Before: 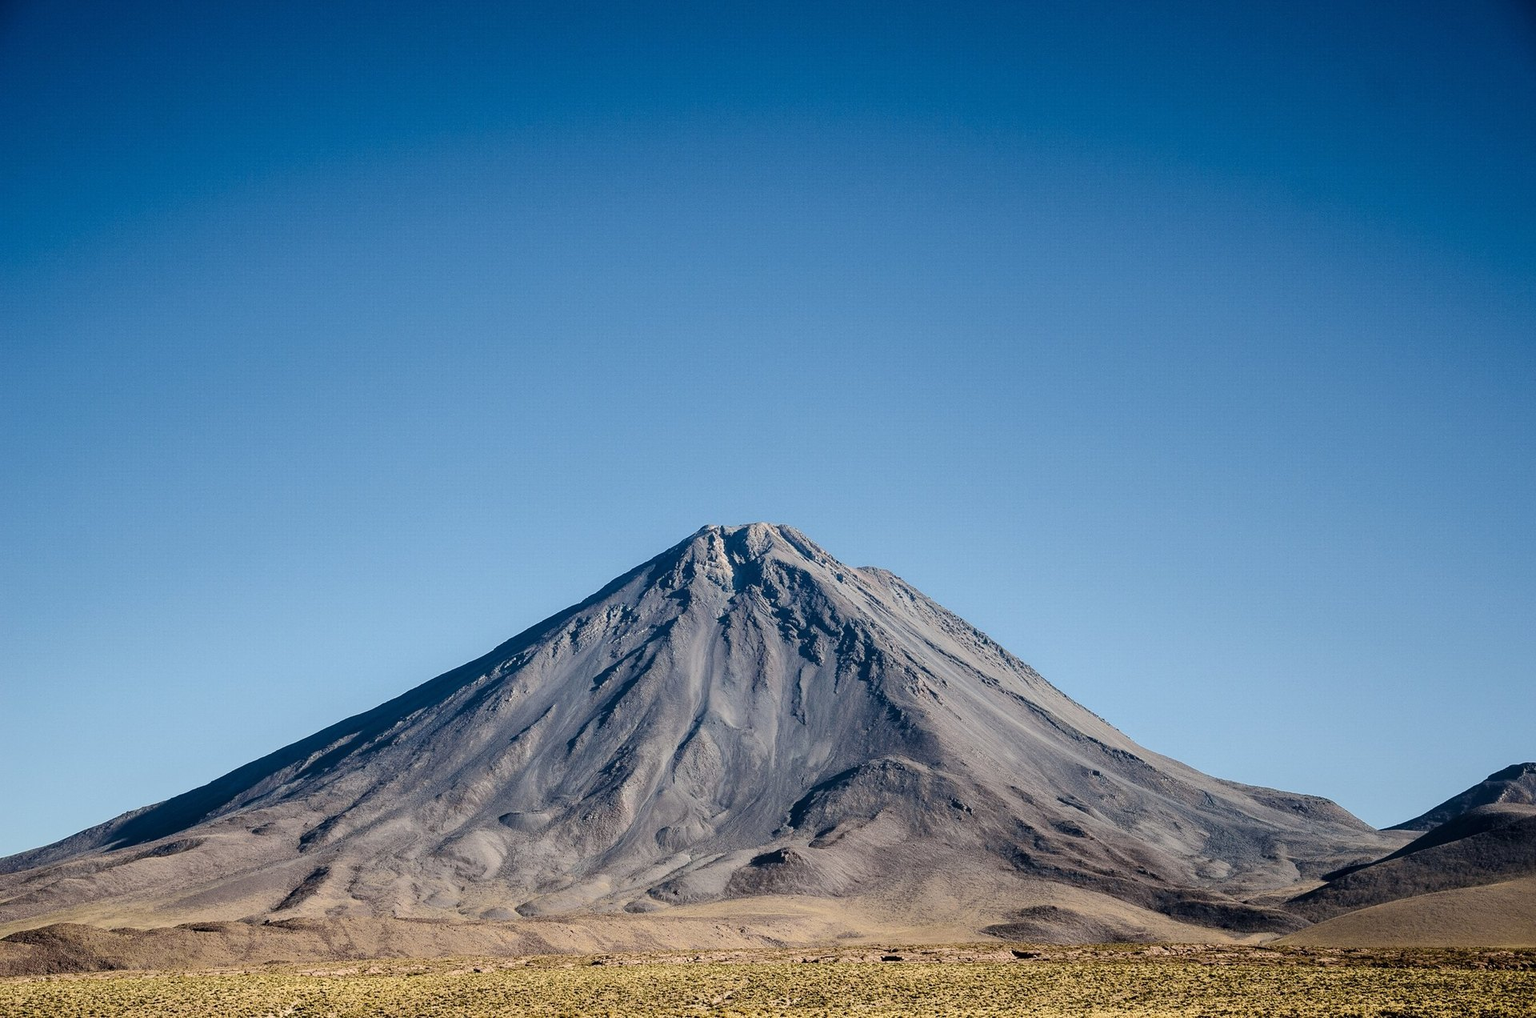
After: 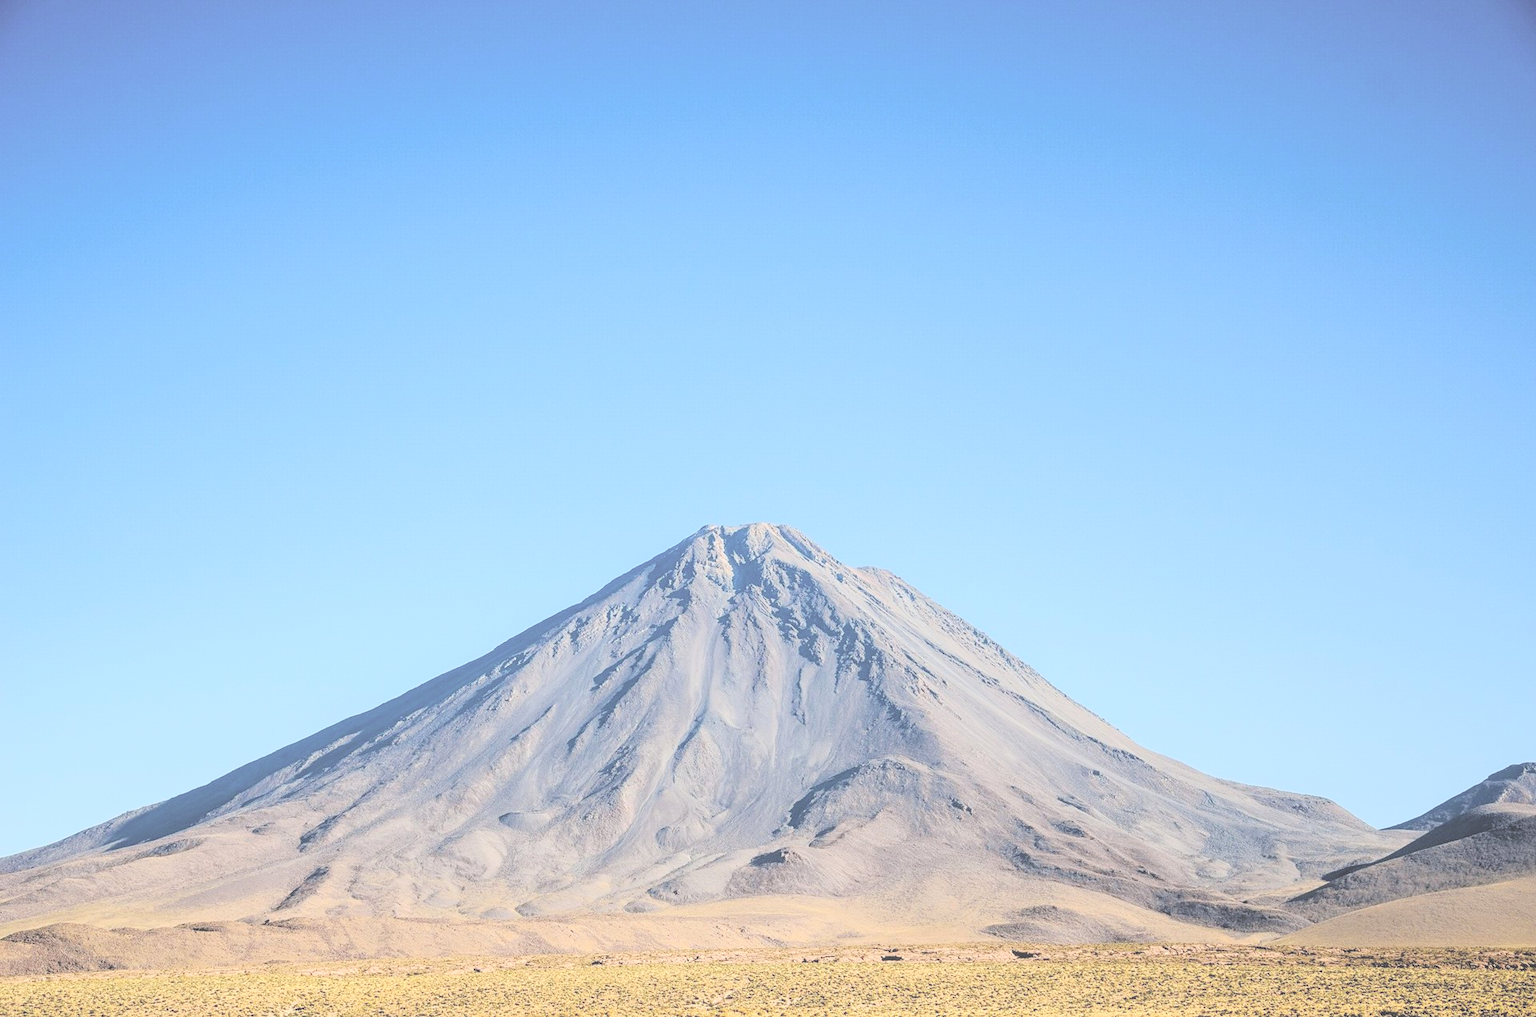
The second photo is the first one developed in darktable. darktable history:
contrast brightness saturation: brightness 0.997
contrast equalizer: octaves 7, y [[0.439, 0.44, 0.442, 0.457, 0.493, 0.498], [0.5 ×6], [0.5 ×6], [0 ×6], [0 ×6]], mix 0.308
